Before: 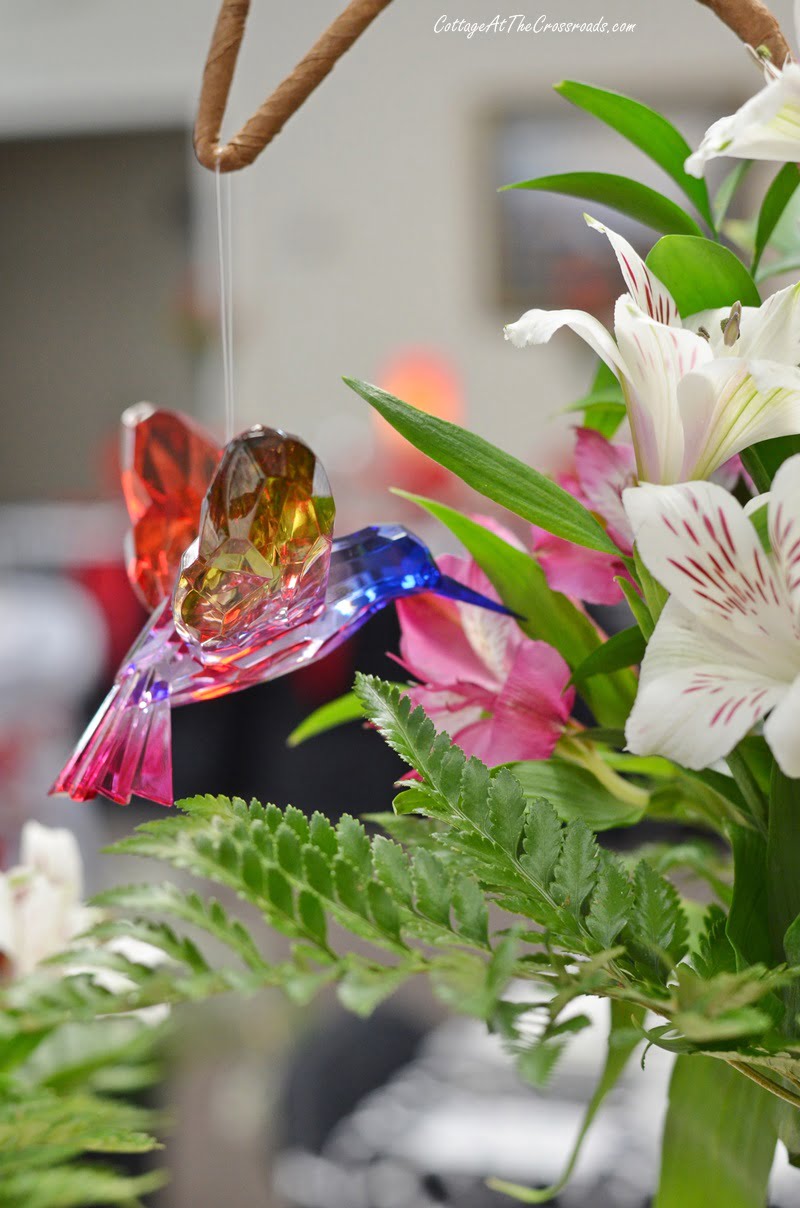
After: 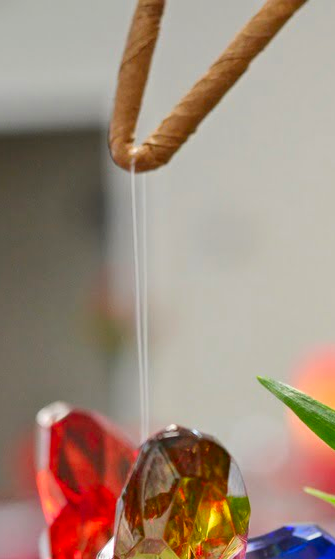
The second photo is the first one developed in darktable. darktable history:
rotate and perspective: crop left 0, crop top 0
crop and rotate: left 10.817%, top 0.062%, right 47.194%, bottom 53.626%
contrast brightness saturation: contrast 0.09, saturation 0.28
